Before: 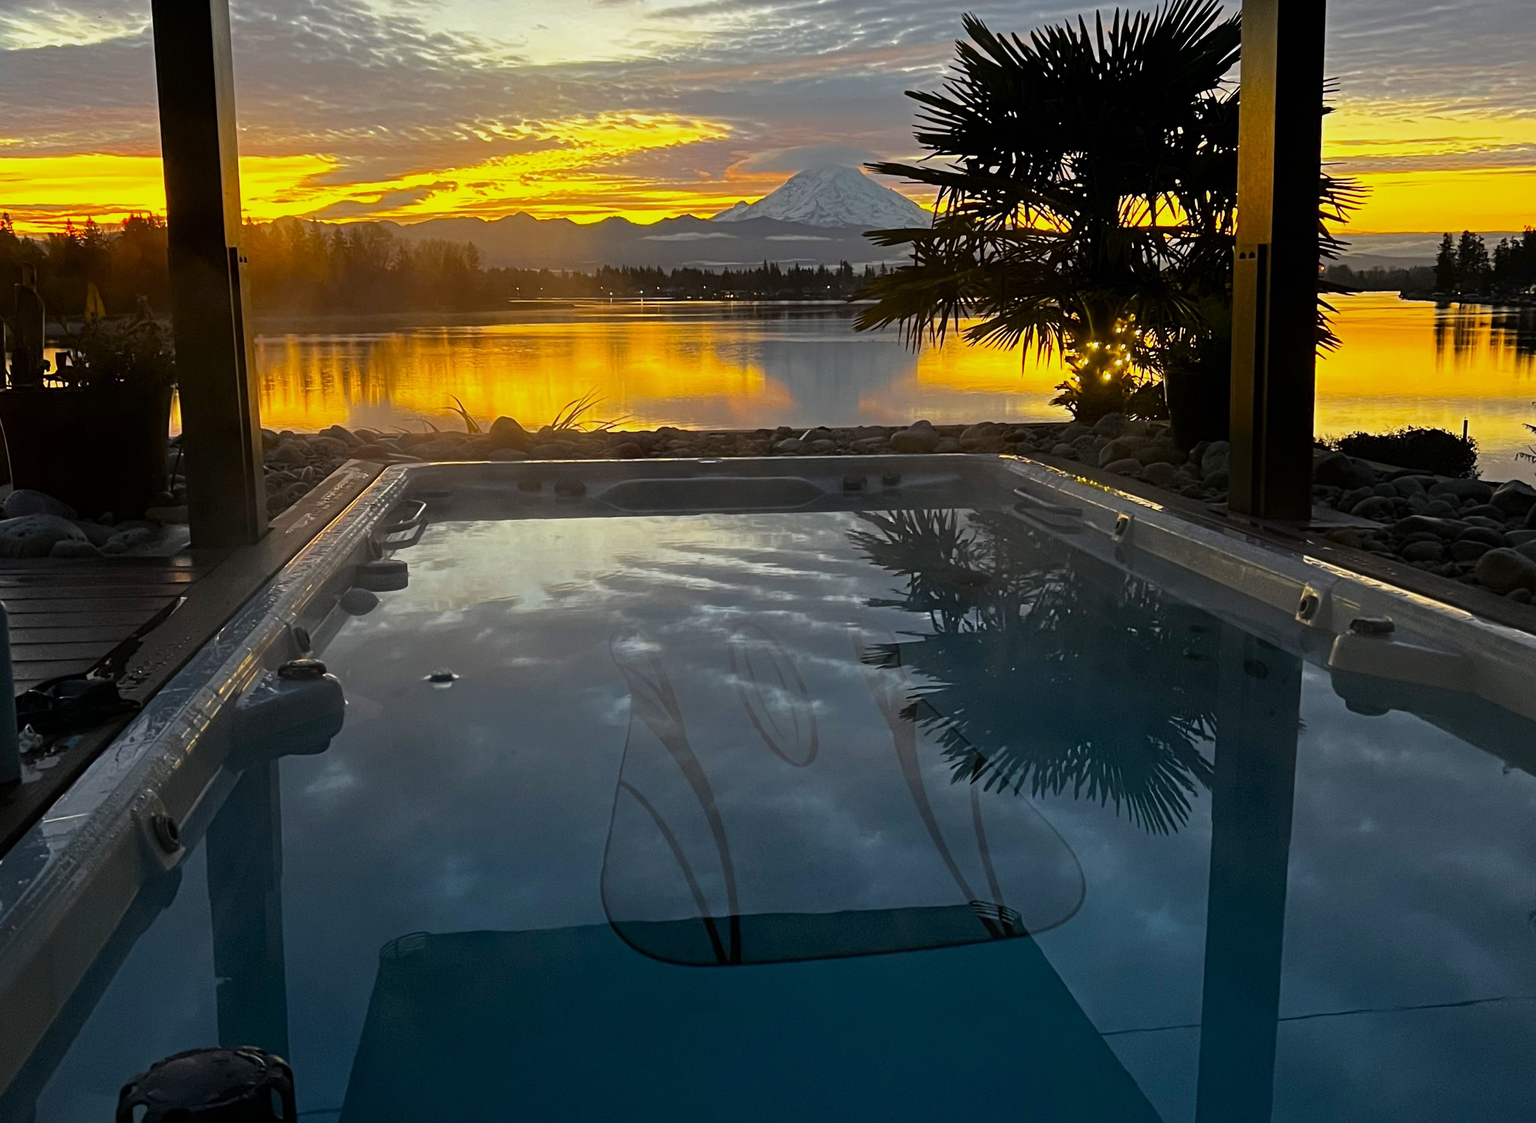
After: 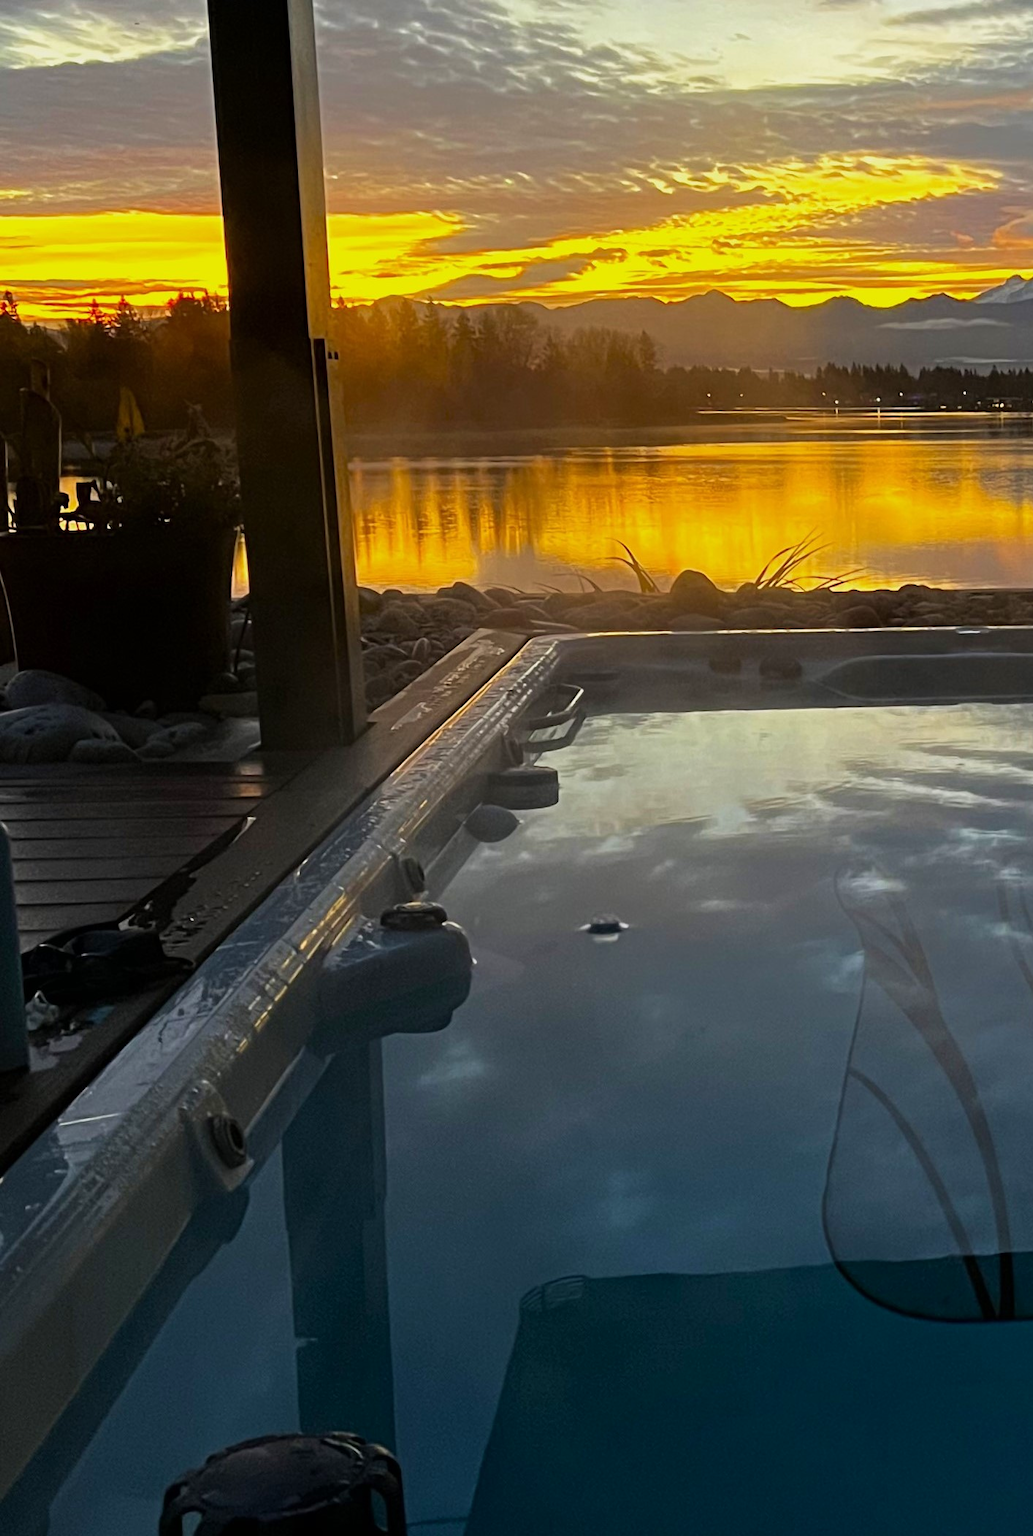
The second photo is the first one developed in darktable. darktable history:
crop and rotate: left 0%, top 0%, right 50.845%
velvia: strength 15%
